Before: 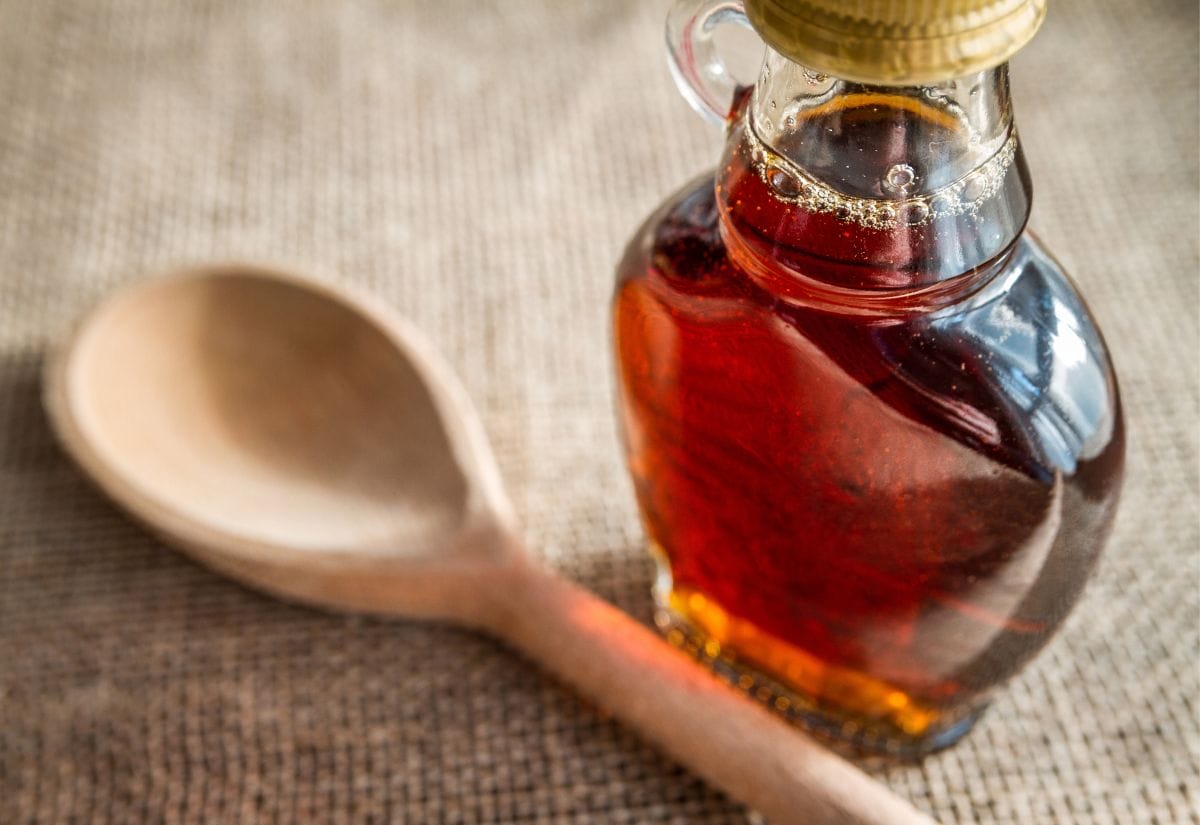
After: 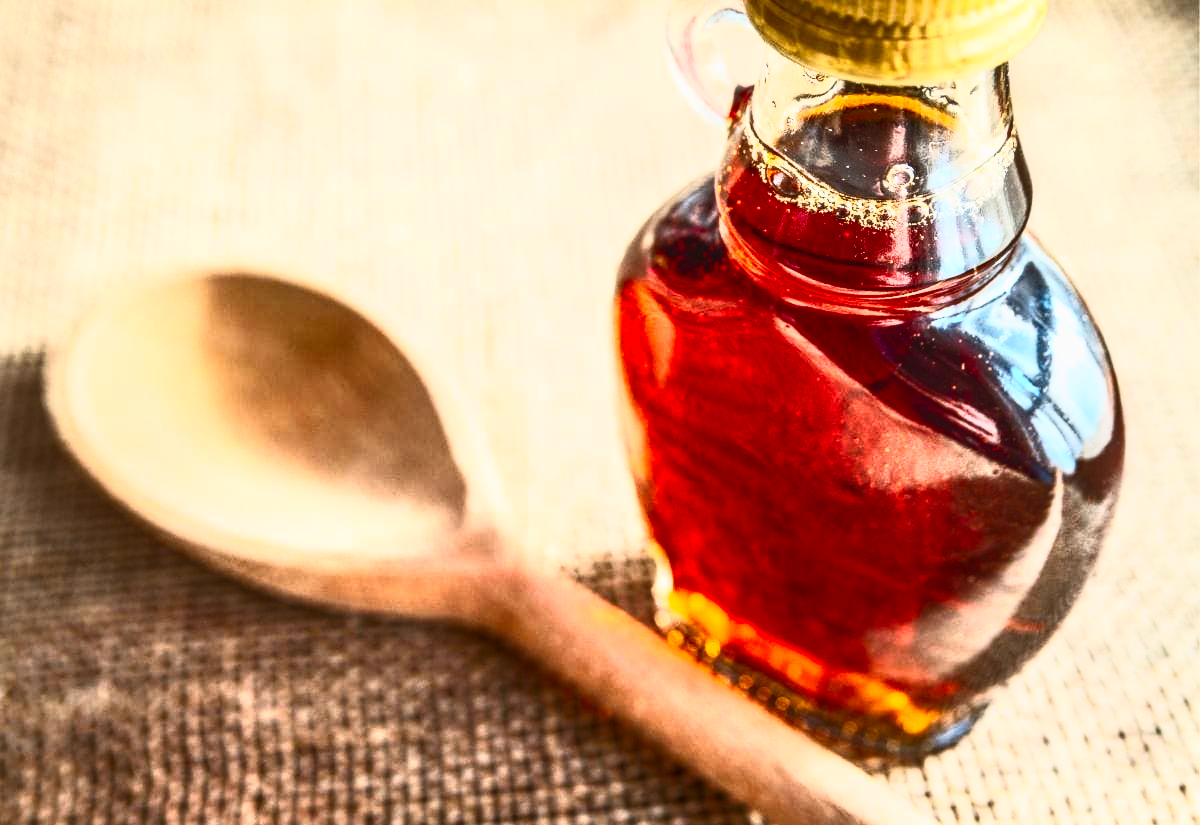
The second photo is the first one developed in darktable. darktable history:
local contrast: on, module defaults
contrast brightness saturation: contrast 0.83, brightness 0.59, saturation 0.59
